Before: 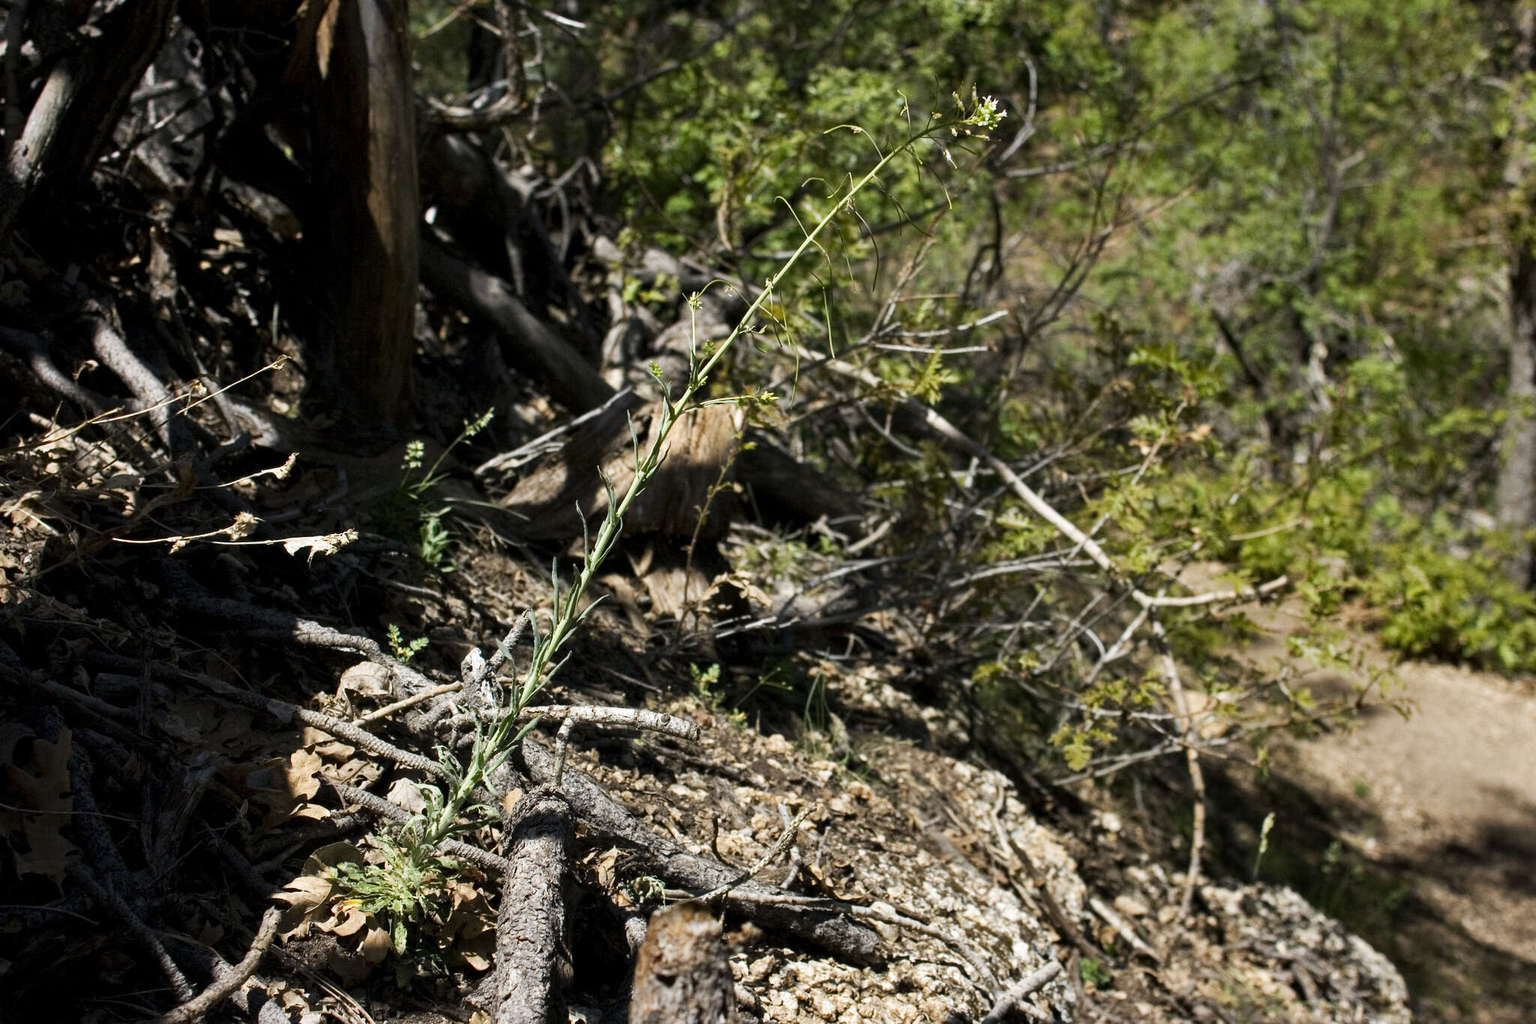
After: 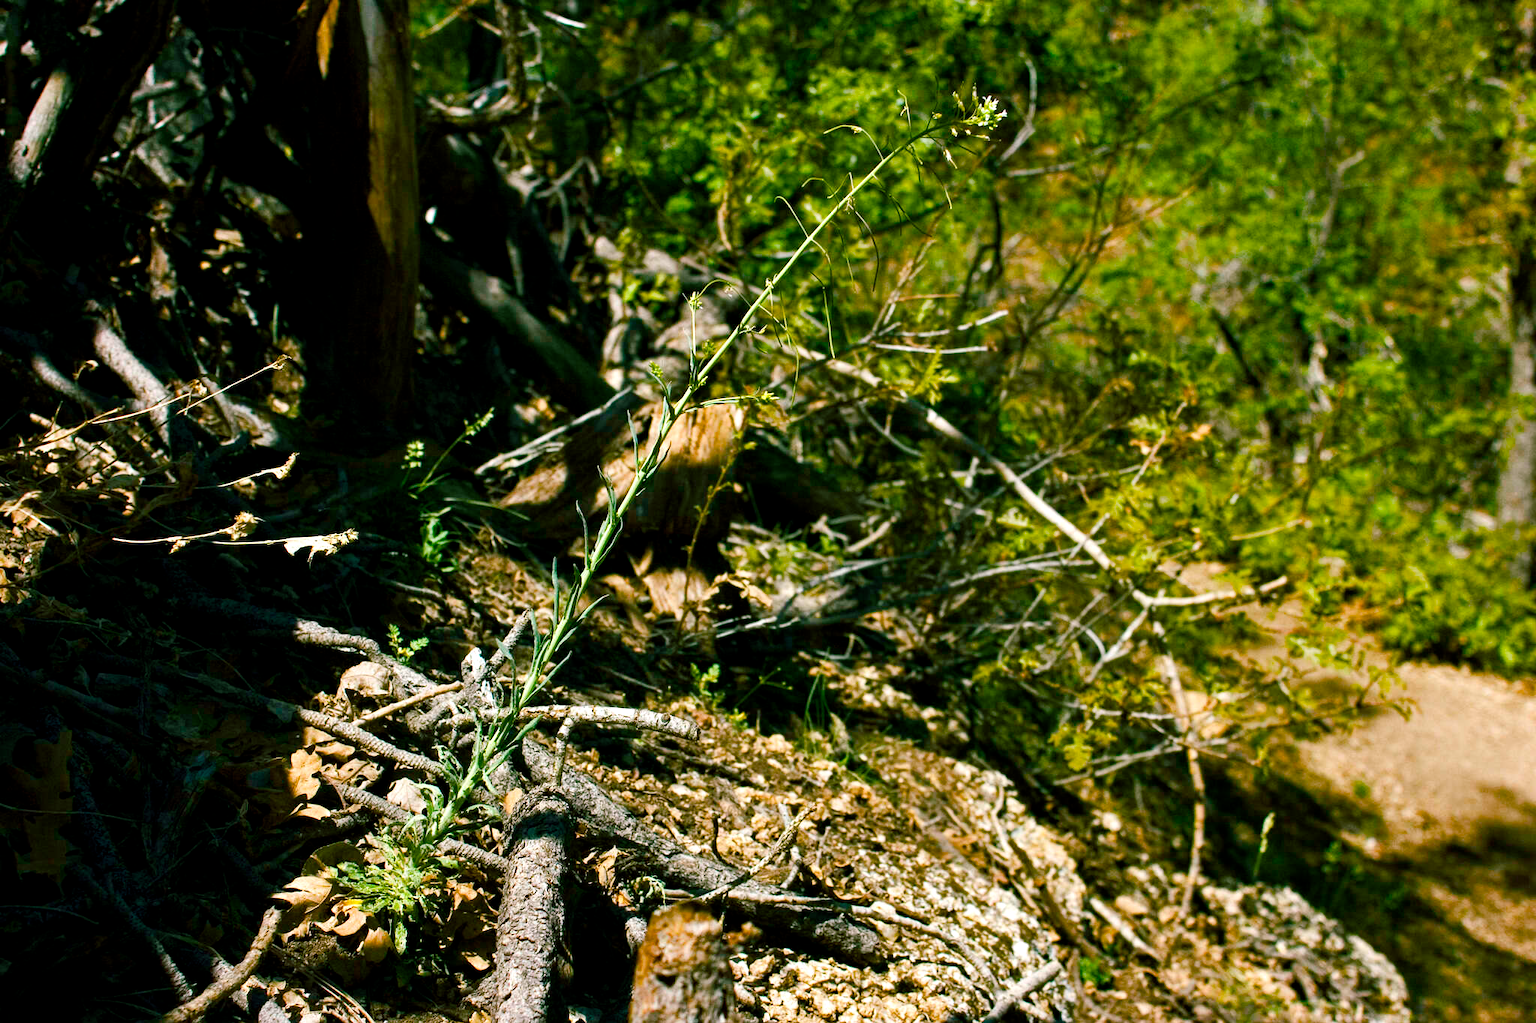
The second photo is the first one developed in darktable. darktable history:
color balance rgb: shadows lift › chroma 12.001%, shadows lift › hue 133.66°, highlights gain › luminance 17.935%, linear chroma grading › global chroma 19.478%, perceptual saturation grading › global saturation 55.332%, perceptual saturation grading › highlights -50.48%, perceptual saturation grading › mid-tones 40.254%, perceptual saturation grading › shadows 30.113%, global vibrance 20%
